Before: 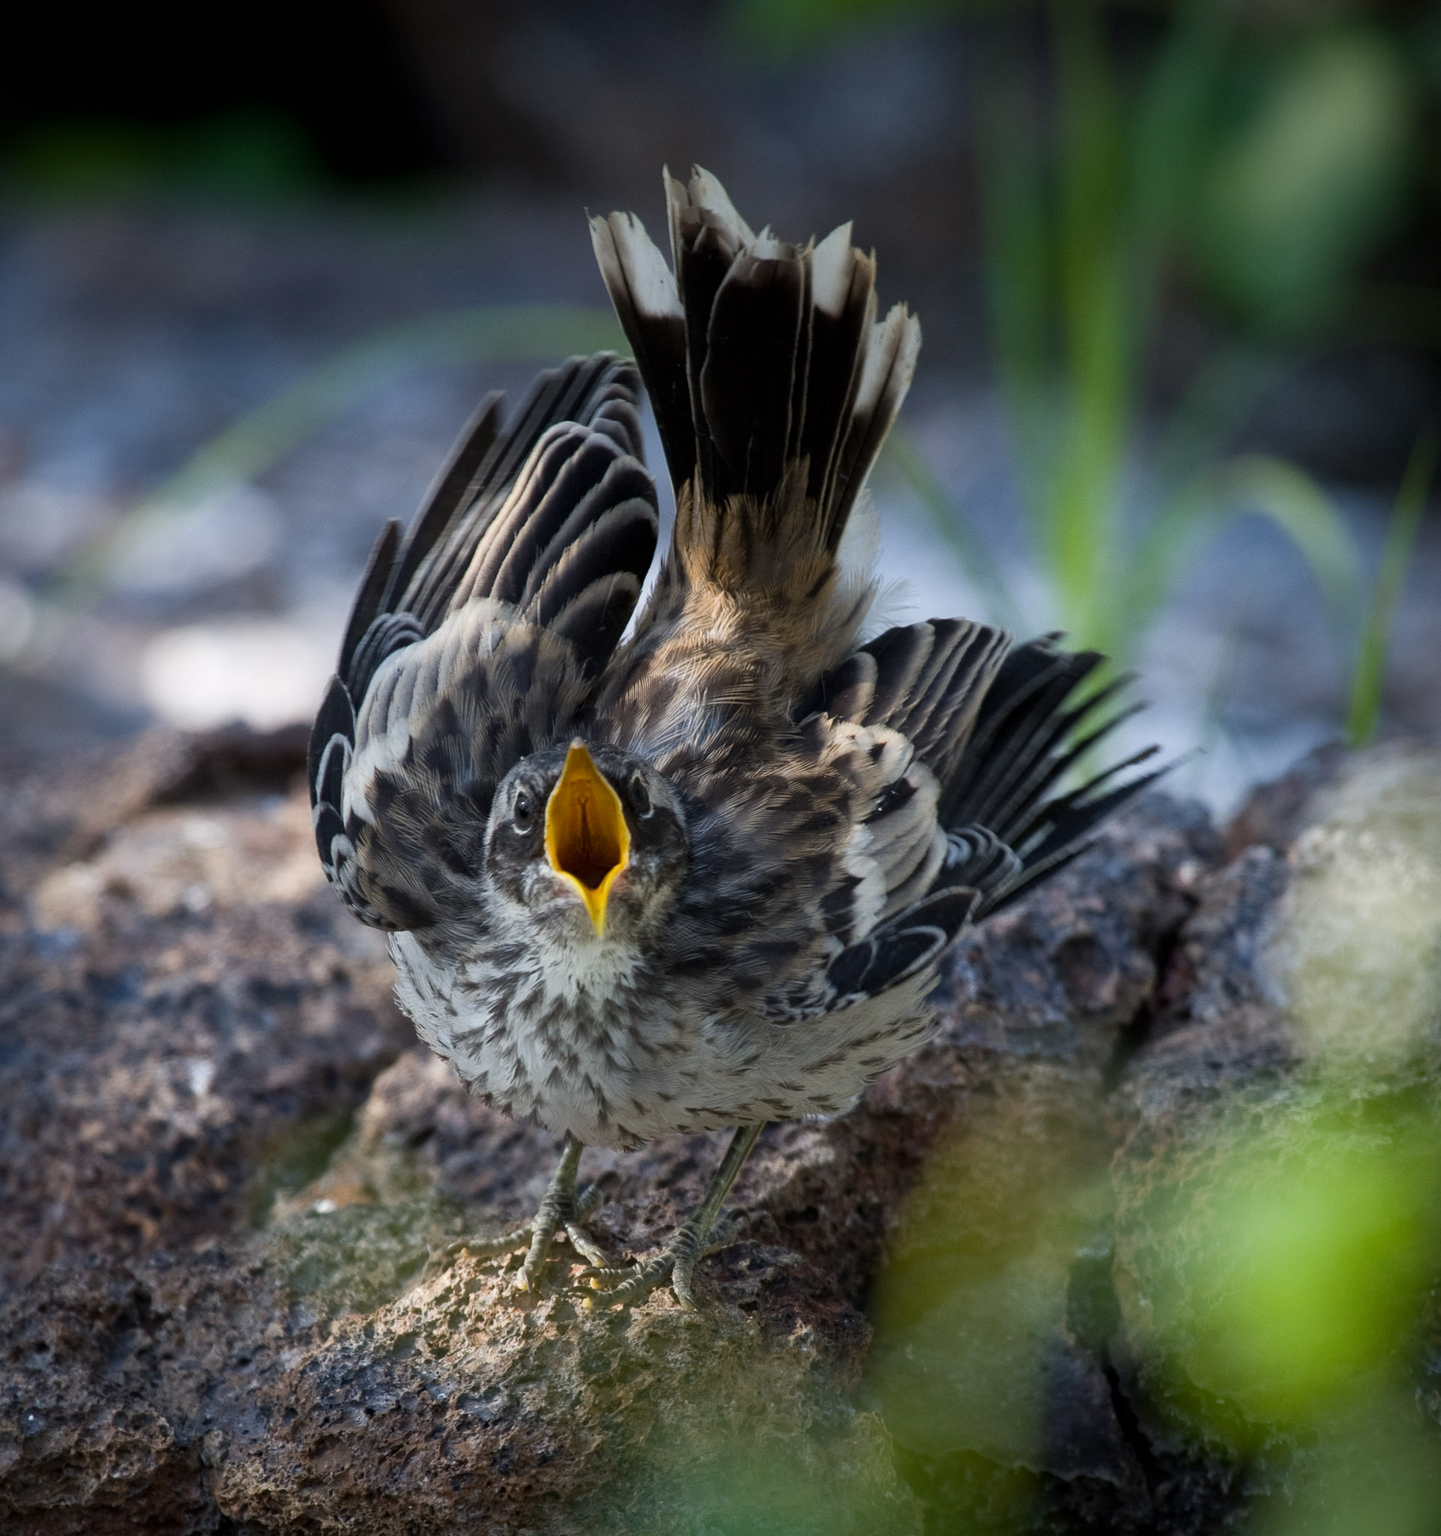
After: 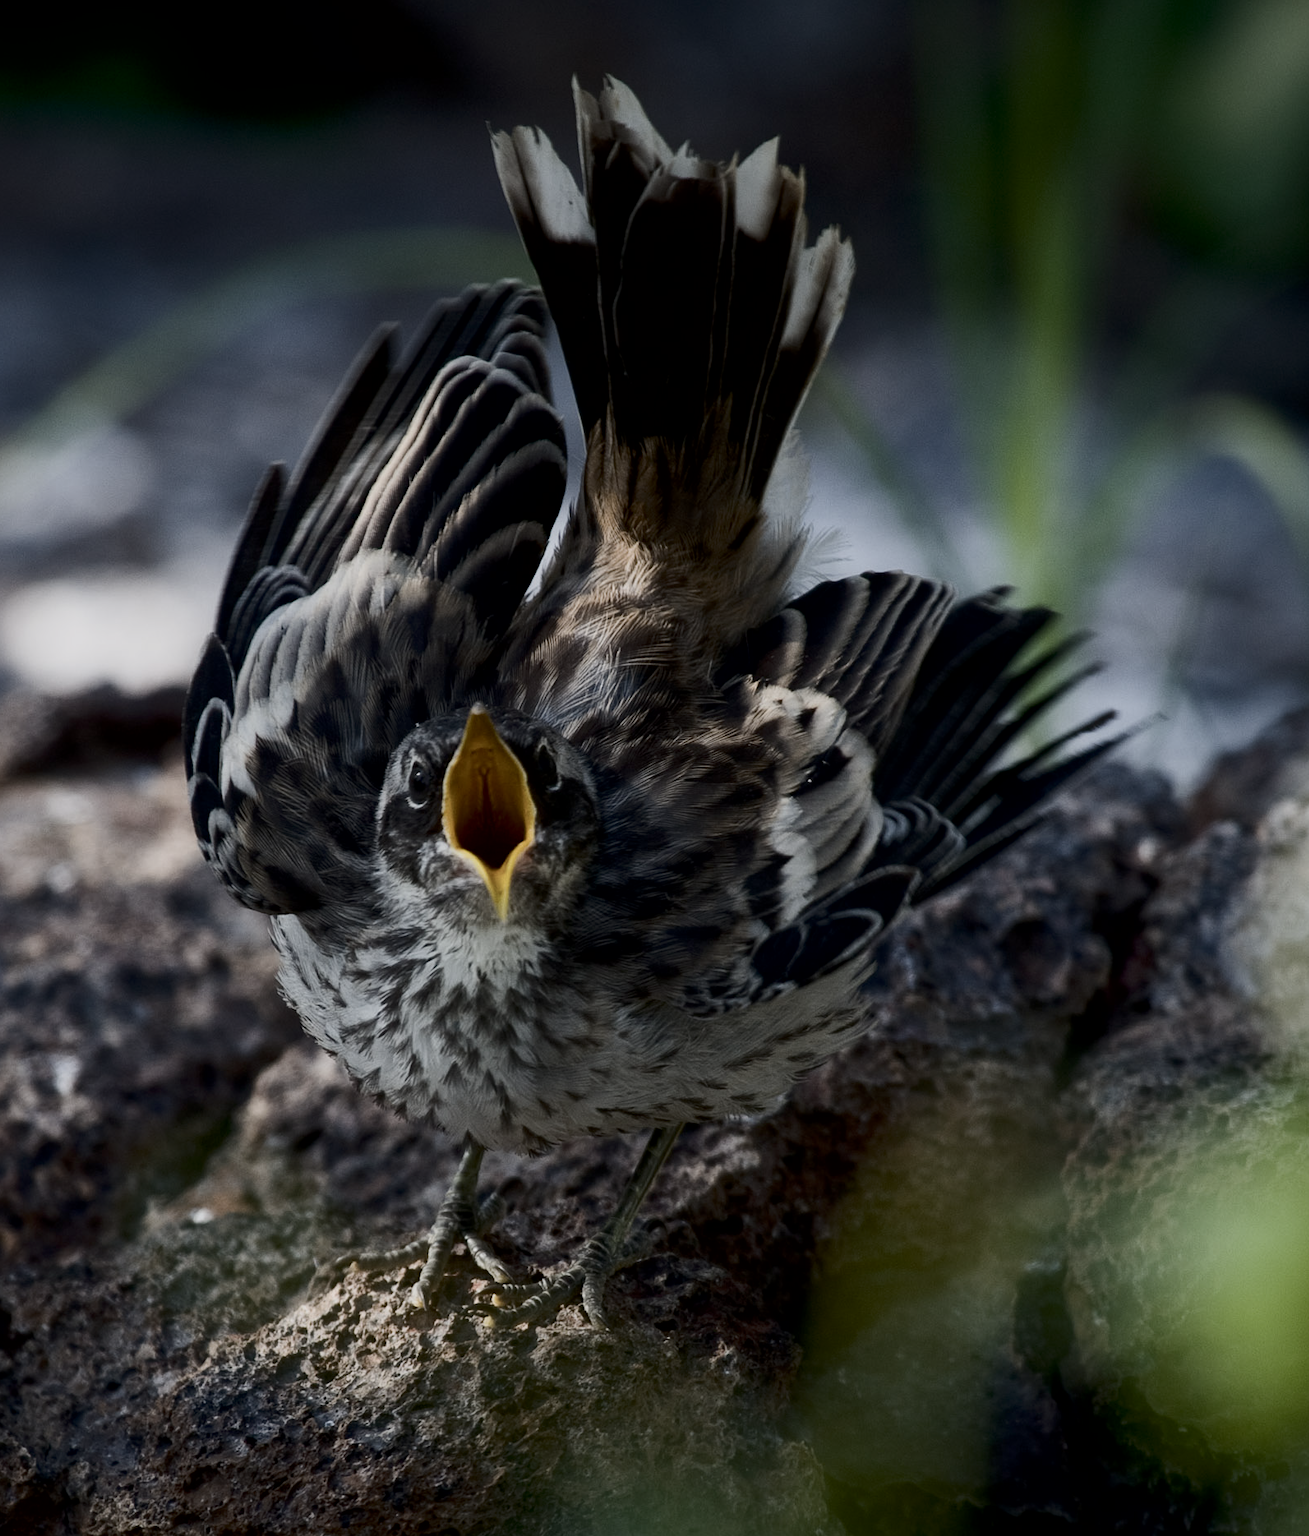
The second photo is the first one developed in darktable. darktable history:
exposure: black level correction 0.009, exposure -0.677 EV, compensate highlight preservation false
contrast brightness saturation: contrast 0.249, saturation -0.322
crop: left 9.834%, top 6.331%, right 7.159%, bottom 2.369%
